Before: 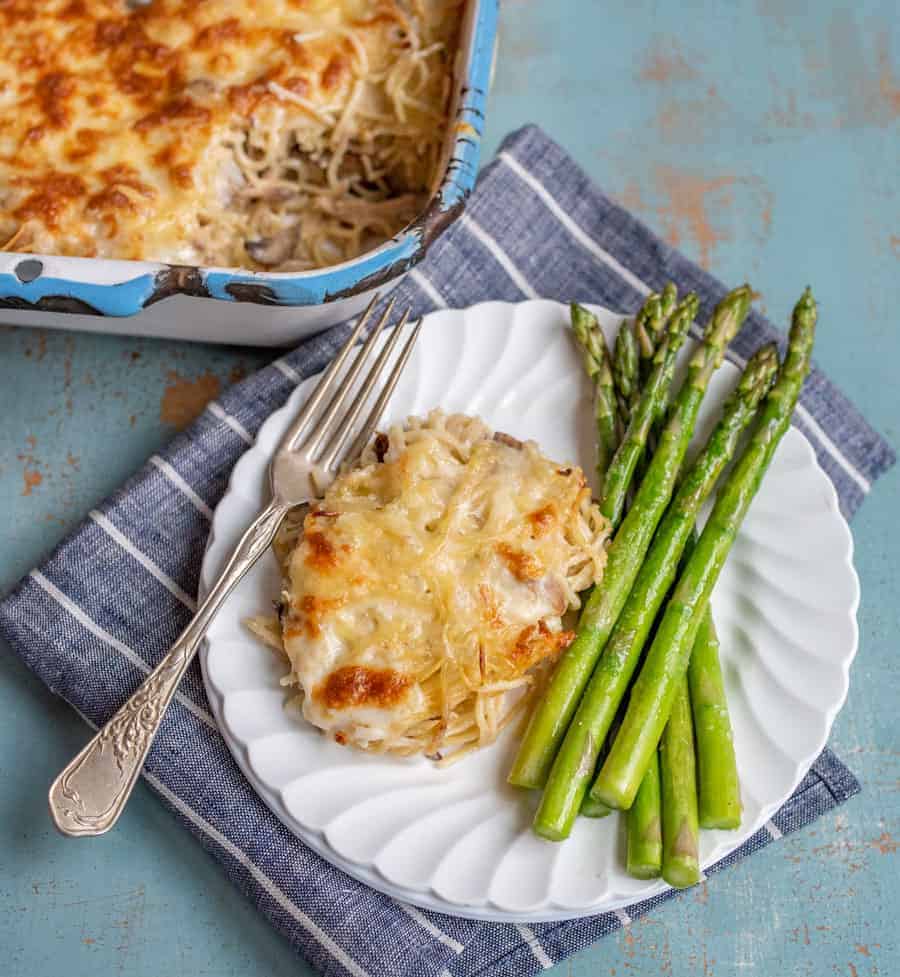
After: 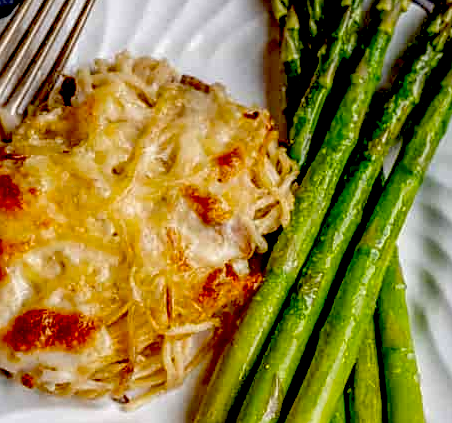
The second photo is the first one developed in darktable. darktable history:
crop: left 34.811%, top 36.588%, right 14.868%, bottom 20.064%
exposure: black level correction 0.098, exposure -0.085 EV, compensate exposure bias true, compensate highlight preservation false
sharpen: amount 0.215
local contrast: on, module defaults
haze removal: compatibility mode true, adaptive false
